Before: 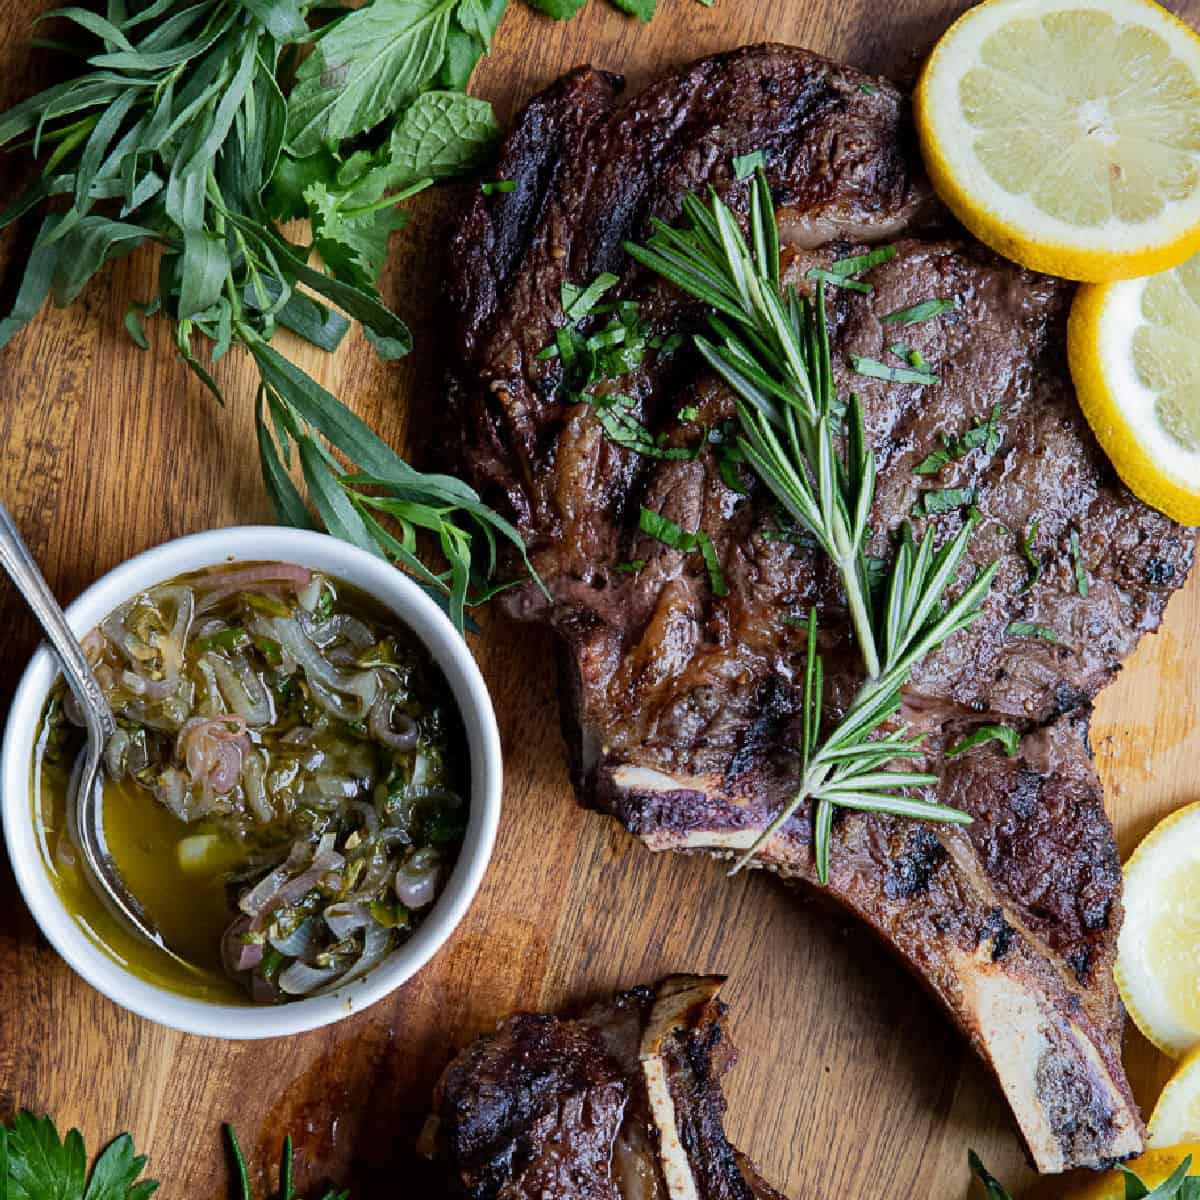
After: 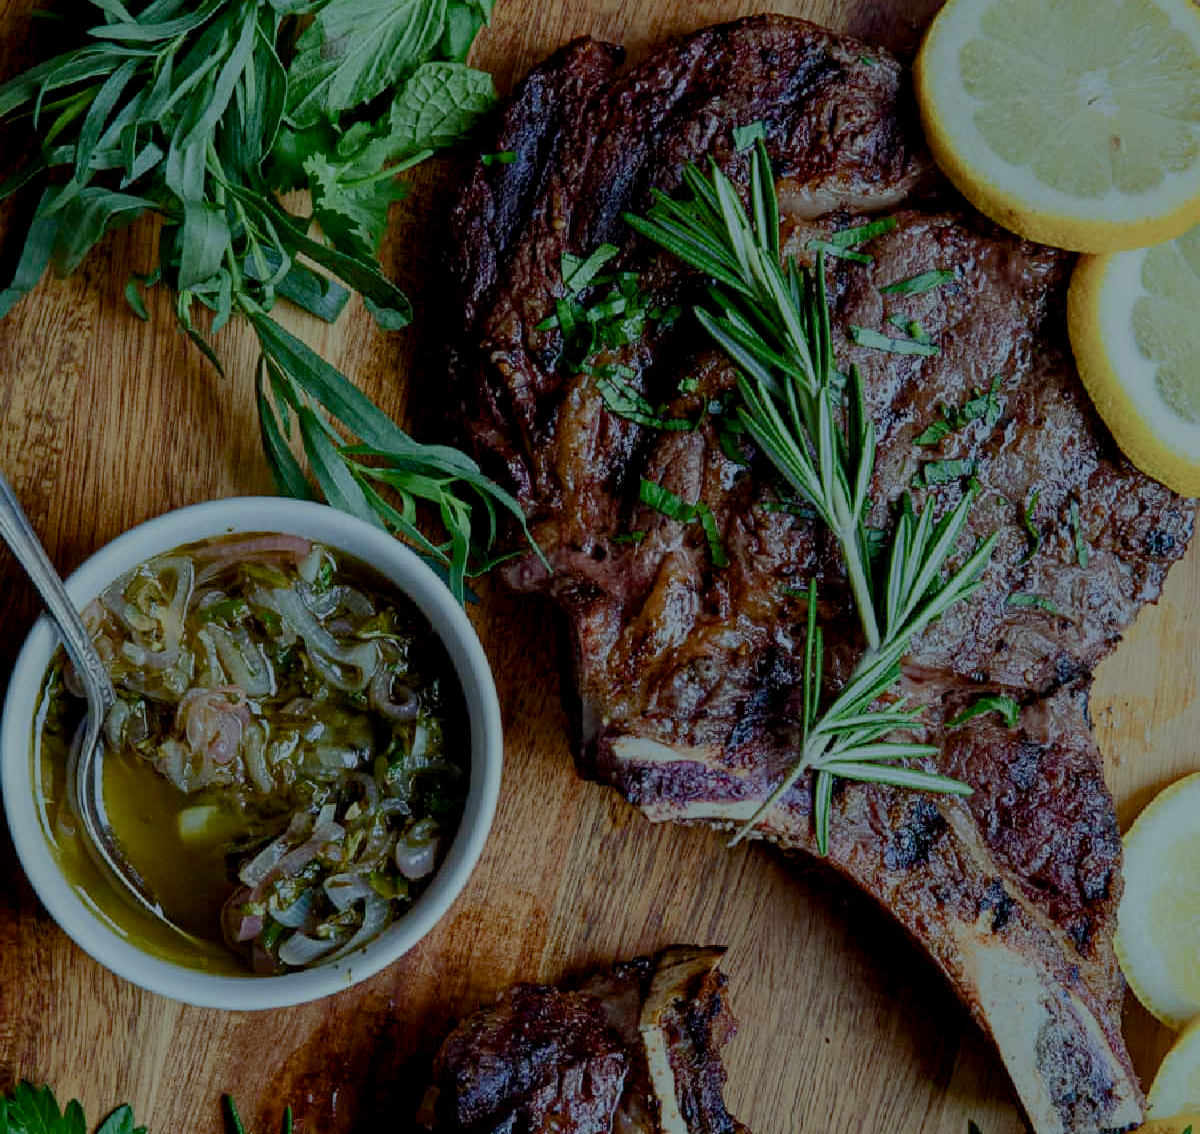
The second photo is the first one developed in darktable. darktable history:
local contrast: on, module defaults
crop and rotate: top 2.425%, bottom 3.025%
exposure: black level correction 0, exposure 0.892 EV, compensate highlight preservation false
color balance rgb: highlights gain › luminance 15.359%, highlights gain › chroma 3.99%, highlights gain › hue 211.17°, perceptual saturation grading › global saturation 20%, perceptual saturation grading › highlights -25.411%, perceptual saturation grading › shadows 50.086%, perceptual brilliance grading › global brilliance -48.299%, global vibrance 20%
